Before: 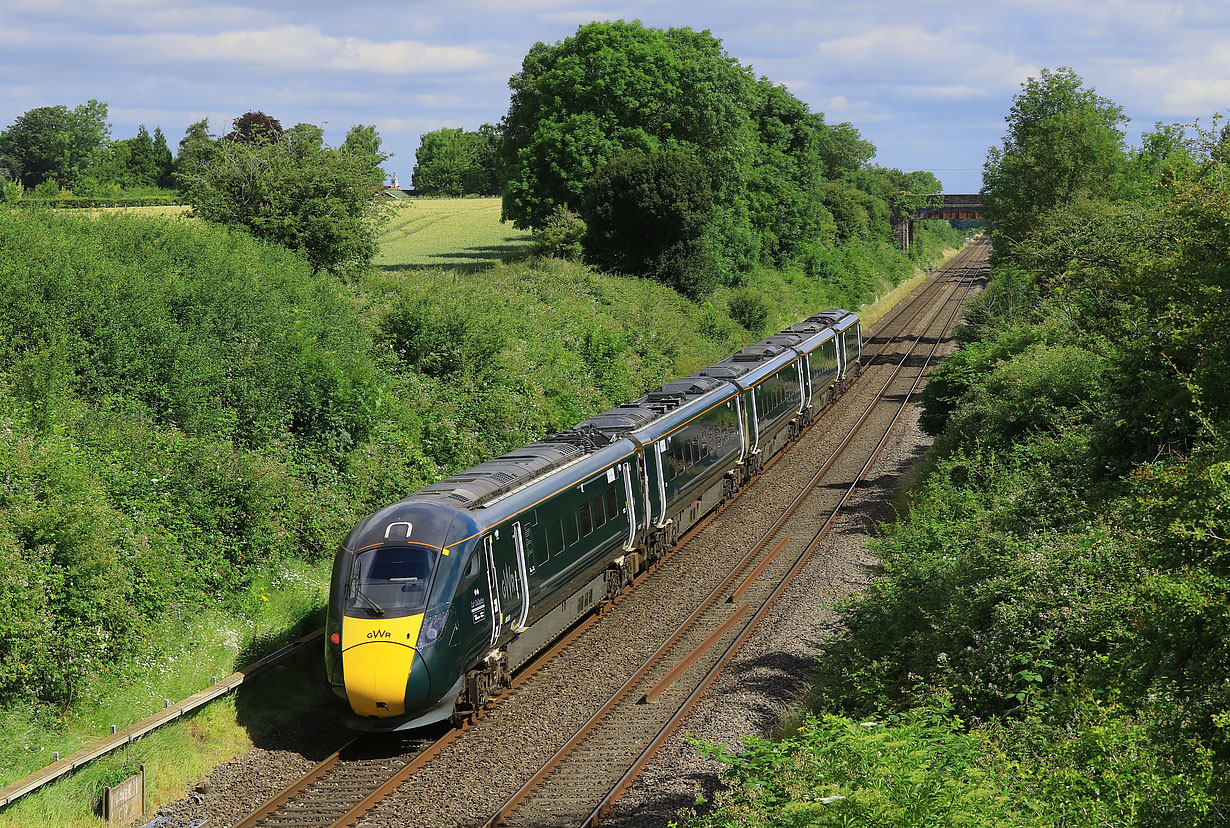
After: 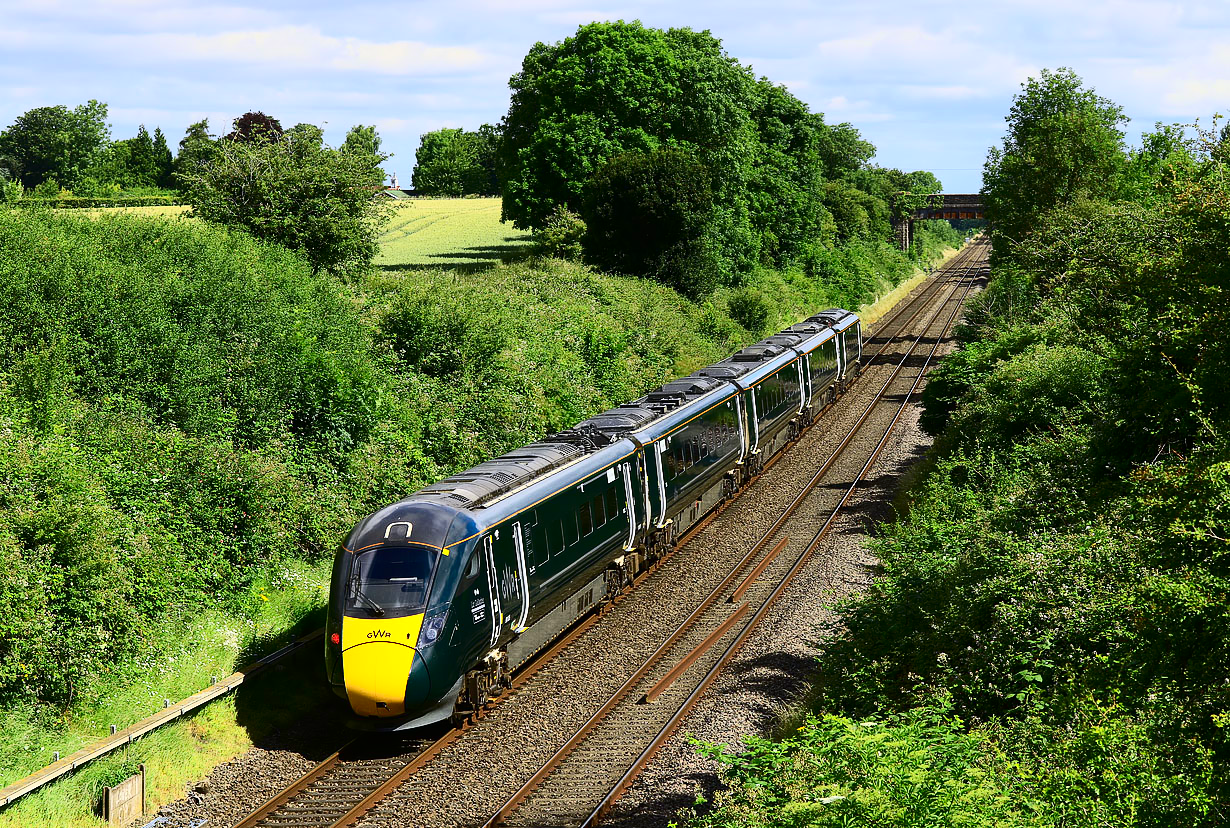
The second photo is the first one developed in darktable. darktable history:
contrast brightness saturation: contrast 0.407, brightness 0.047, saturation 0.246
tone equalizer: on, module defaults
